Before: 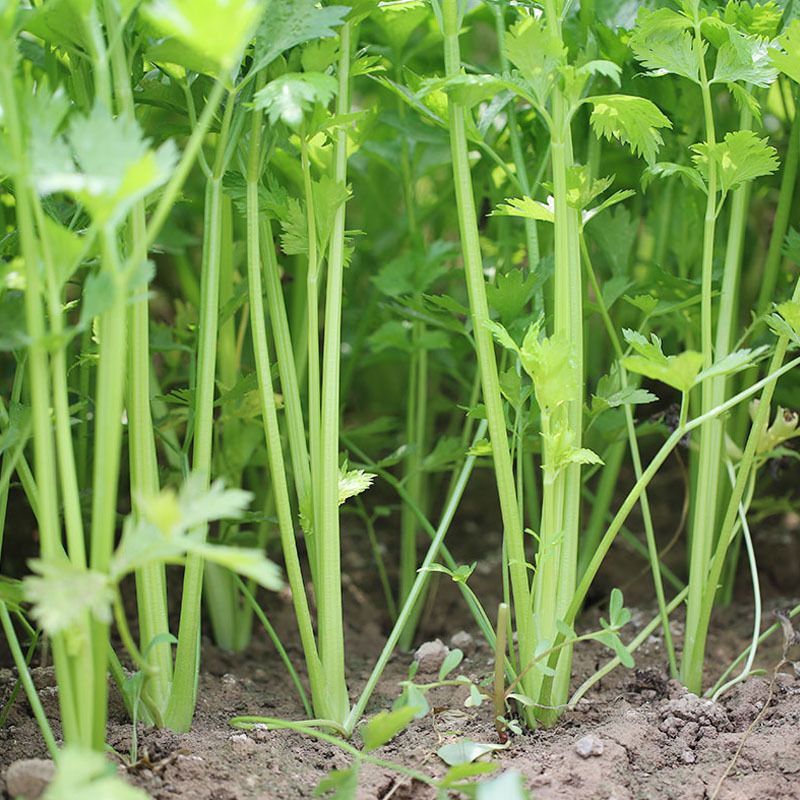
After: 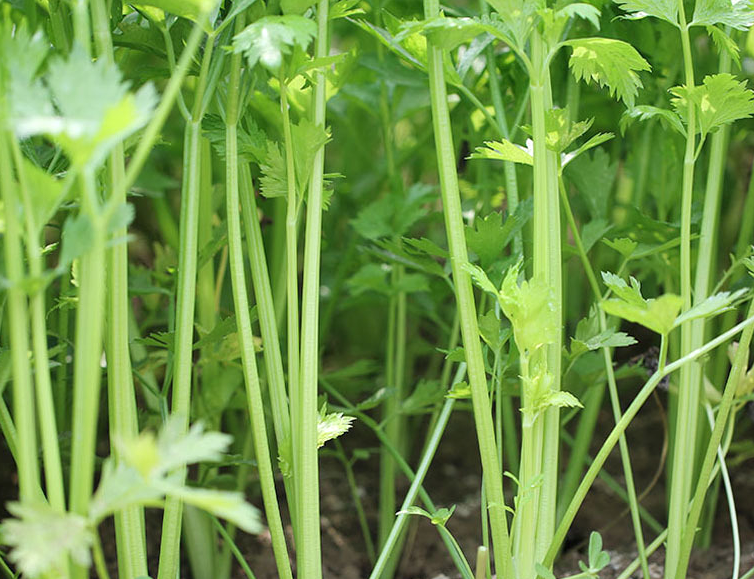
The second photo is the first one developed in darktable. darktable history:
local contrast: highlights 107%, shadows 101%, detail 119%, midtone range 0.2
crop: left 2.694%, top 7.196%, right 2.967%, bottom 20.366%
exposure: black level correction 0, compensate highlight preservation false
